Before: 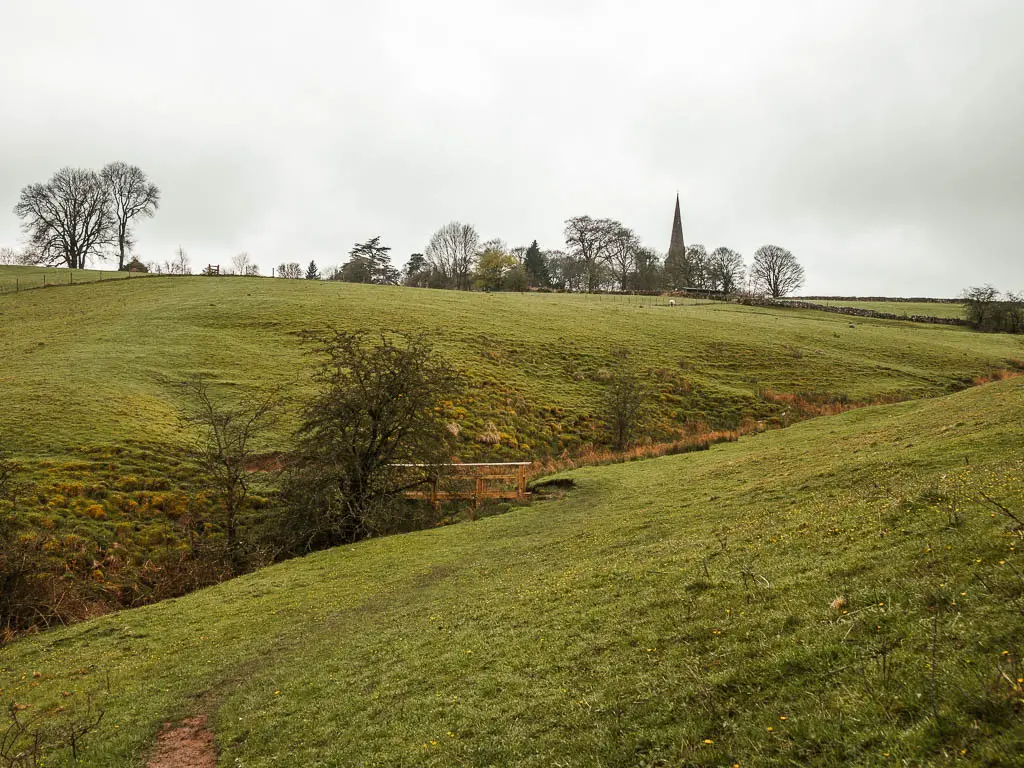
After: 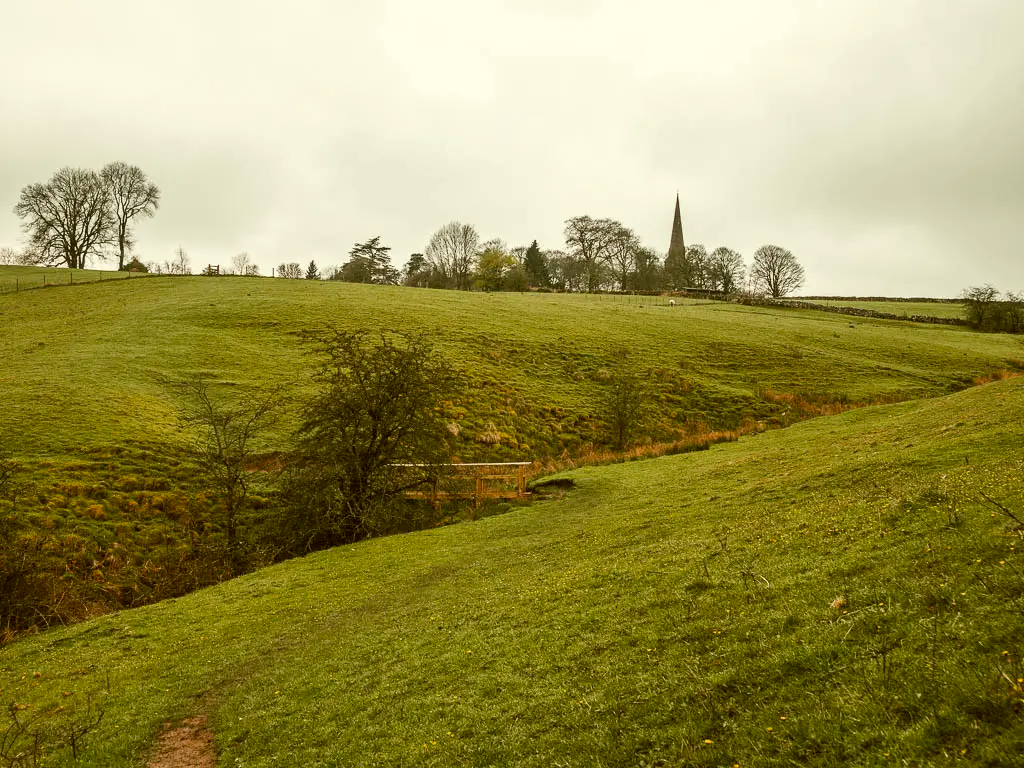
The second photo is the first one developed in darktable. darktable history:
color correction: highlights a* -1.71, highlights b* 10.59, shadows a* 0.853, shadows b* 19.94
